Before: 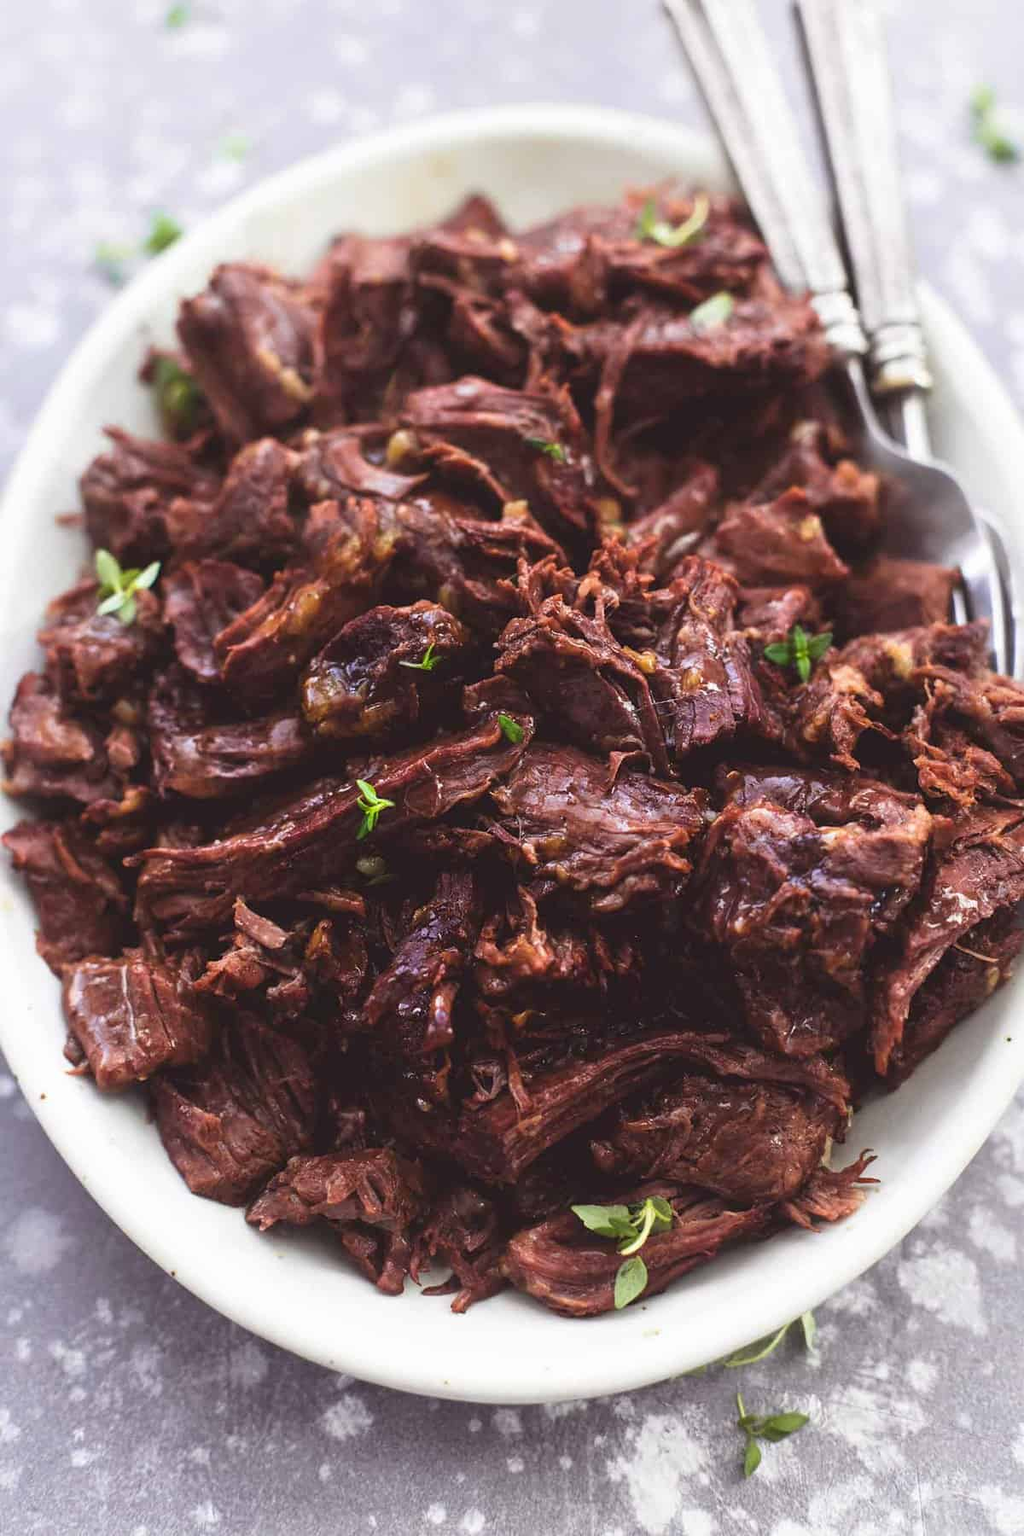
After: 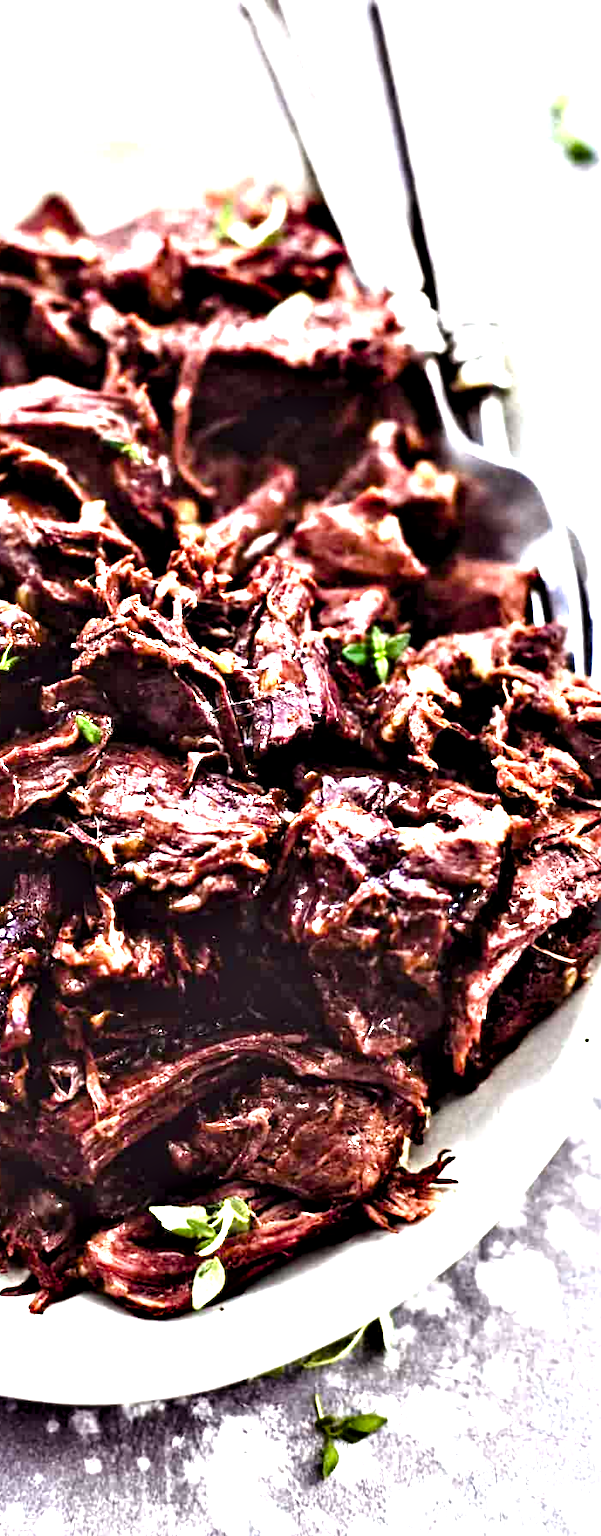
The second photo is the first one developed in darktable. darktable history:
exposure: black level correction 0, exposure 0.933 EV, compensate highlight preservation false
crop: left 41.252%
contrast equalizer: octaves 7, y [[0.48, 0.654, 0.731, 0.706, 0.772, 0.382], [0.55 ×6], [0 ×6], [0 ×6], [0 ×6]]
color balance rgb: perceptual saturation grading › global saturation 27.507%, perceptual saturation grading › highlights -27.872%, perceptual saturation grading › mid-tones 15.205%, perceptual saturation grading › shadows 32.937%, contrast 15.085%
